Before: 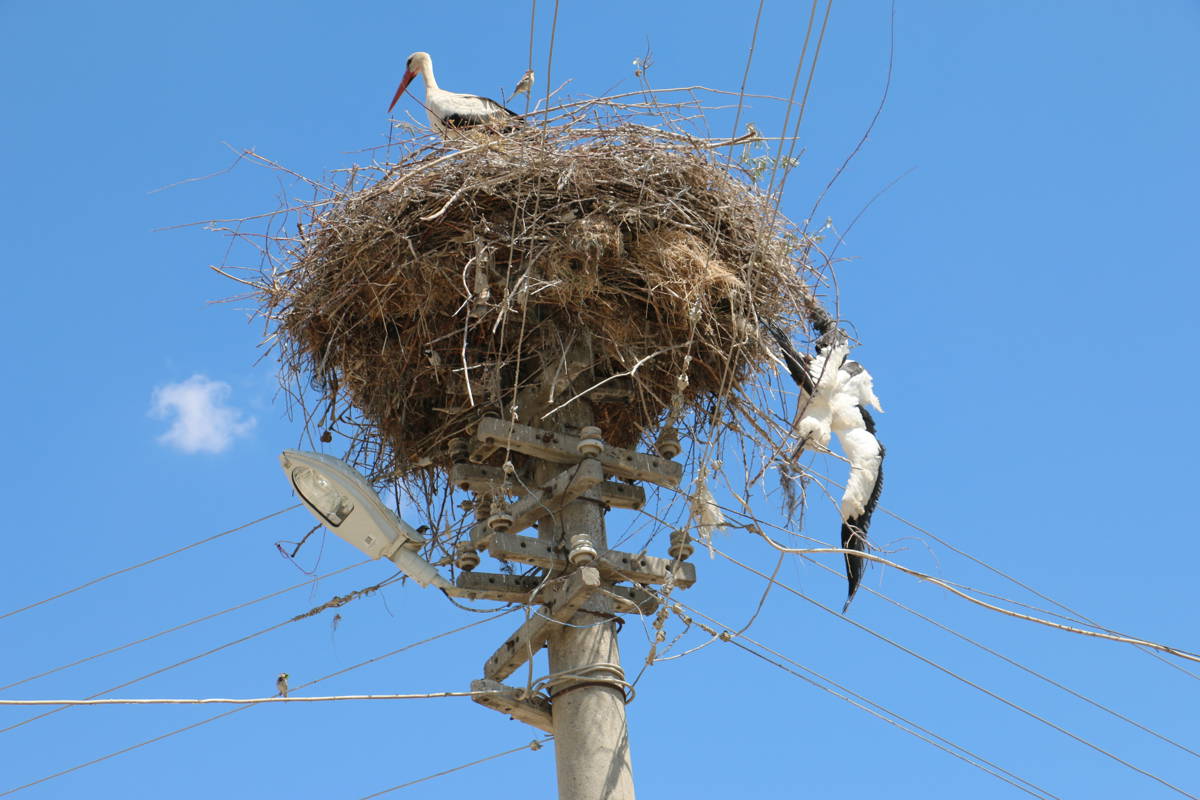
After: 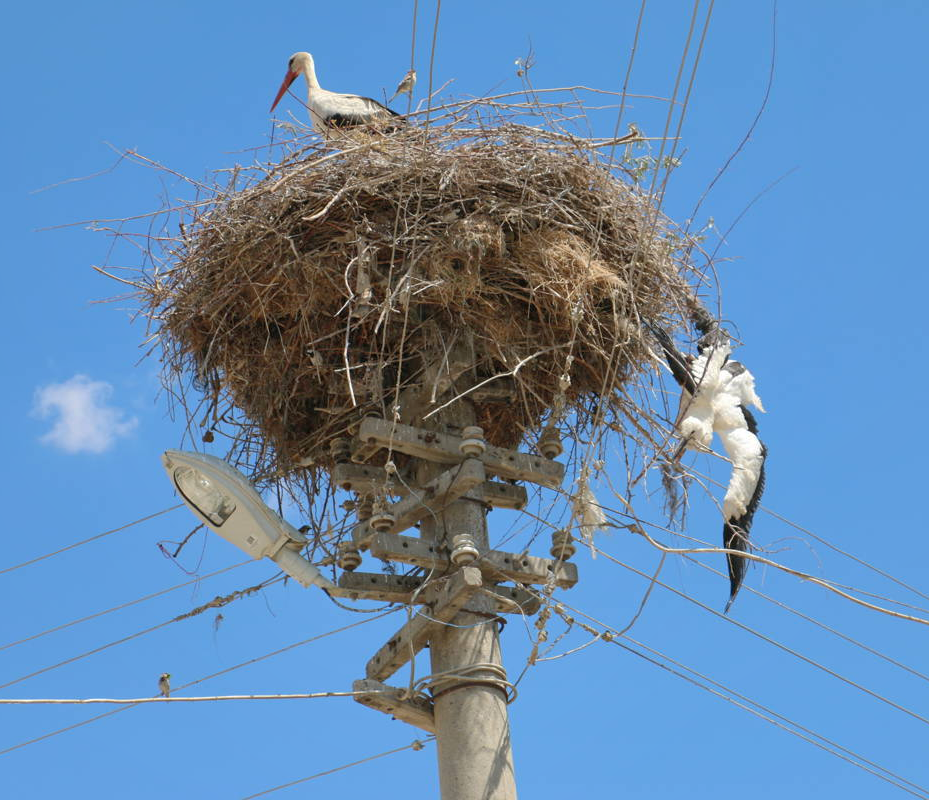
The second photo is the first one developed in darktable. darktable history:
shadows and highlights: on, module defaults
crop: left 9.88%, right 12.664%
